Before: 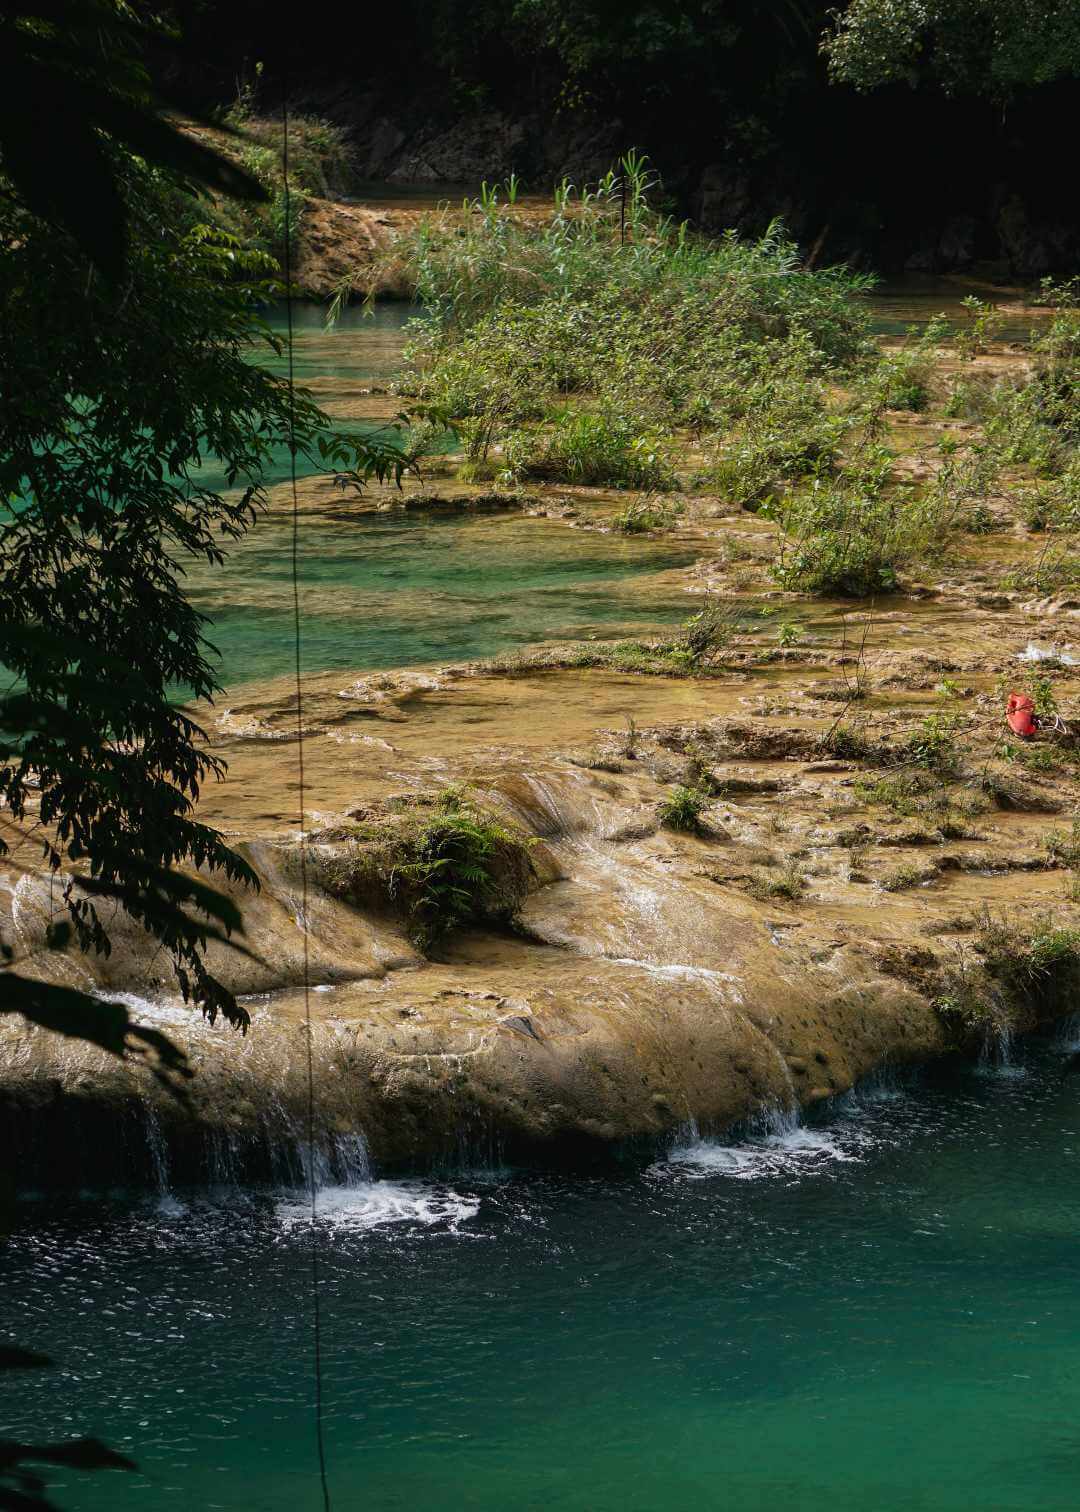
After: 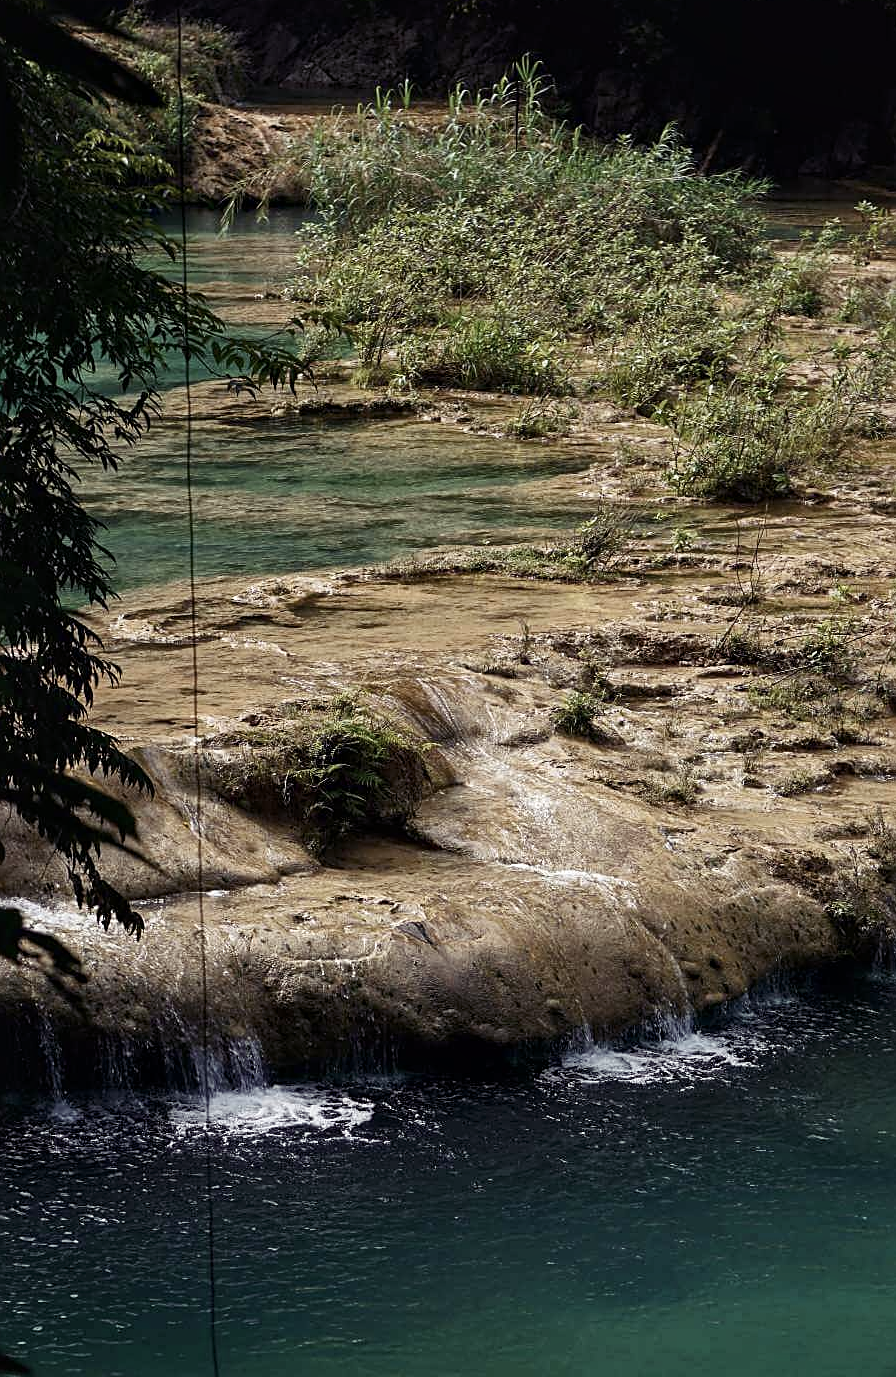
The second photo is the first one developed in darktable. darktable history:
local contrast: mode bilateral grid, contrast 21, coarseness 51, detail 120%, midtone range 0.2
contrast brightness saturation: contrast 0.1, saturation -0.358
crop: left 9.823%, top 6.289%, right 7.204%, bottom 2.626%
color balance rgb: shadows lift › luminance -21.862%, shadows lift › chroma 8.828%, shadows lift › hue 285.96°, linear chroma grading › global chroma 0.974%, perceptual saturation grading › global saturation 0.117%, perceptual saturation grading › highlights -19.833%, perceptual saturation grading › shadows 19.435%, global vibrance 20.619%
sharpen: on, module defaults
